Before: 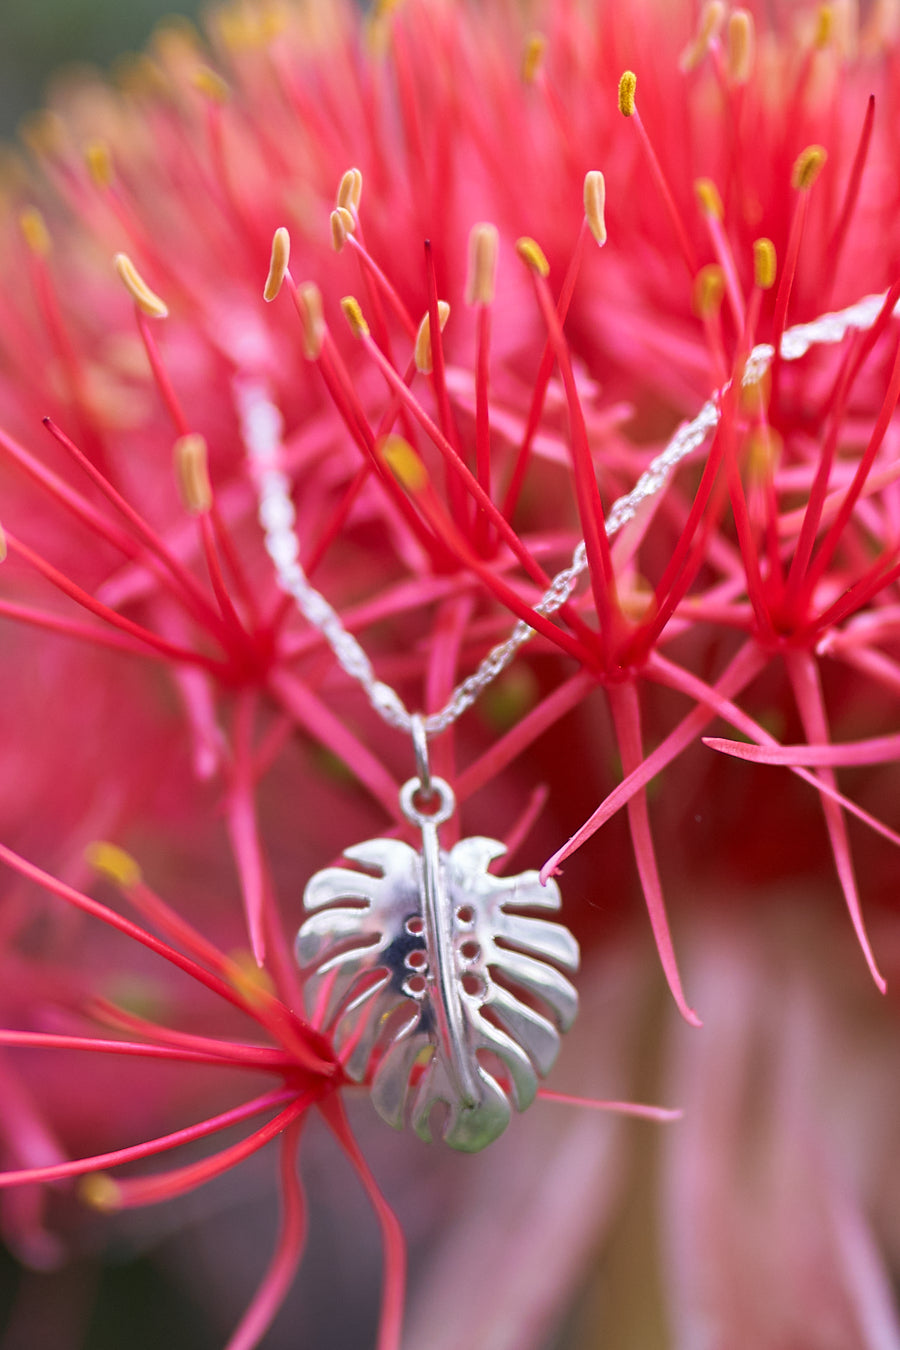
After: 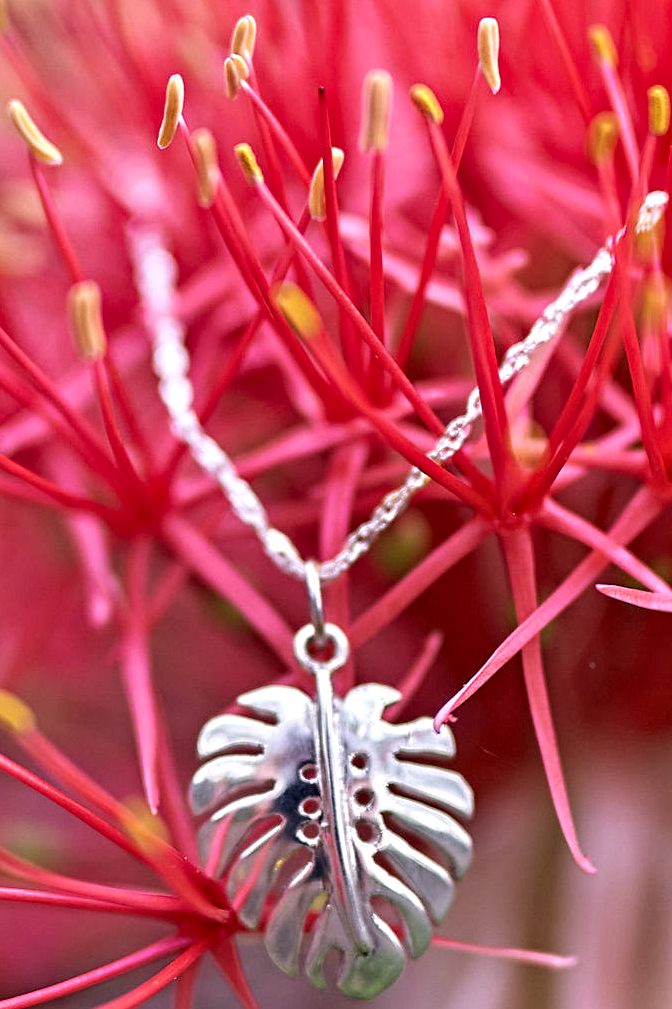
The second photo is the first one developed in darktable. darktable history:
crop and rotate: left 11.831%, top 11.346%, right 13.429%, bottom 13.899%
tone equalizer: on, module defaults
shadows and highlights: shadows 49, highlights -41, soften with gaussian
contrast equalizer: octaves 7, y [[0.5, 0.542, 0.583, 0.625, 0.667, 0.708], [0.5 ×6], [0.5 ×6], [0 ×6], [0 ×6]]
